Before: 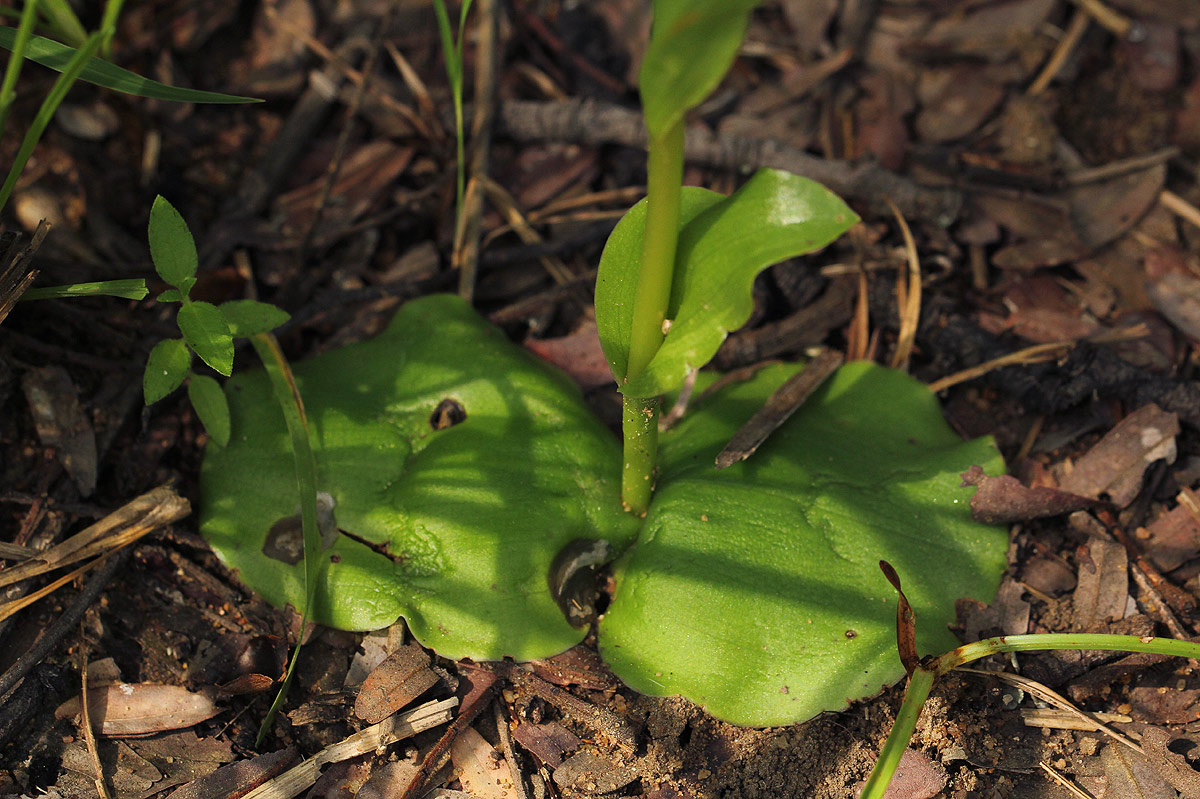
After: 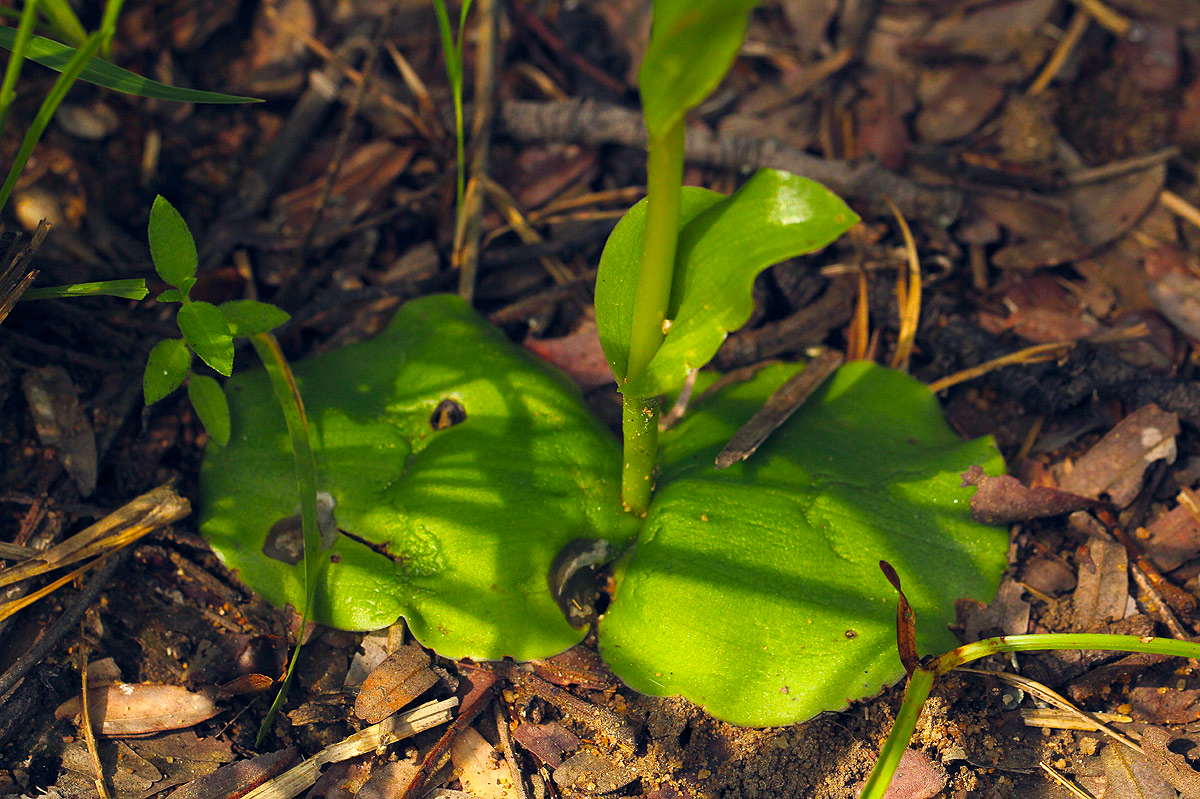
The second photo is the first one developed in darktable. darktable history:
color balance rgb: global offset › chroma 0.062%, global offset › hue 253.93°, linear chroma grading › global chroma 8.879%, perceptual saturation grading › global saturation 25.523%, perceptual brilliance grading › global brilliance 11.088%
